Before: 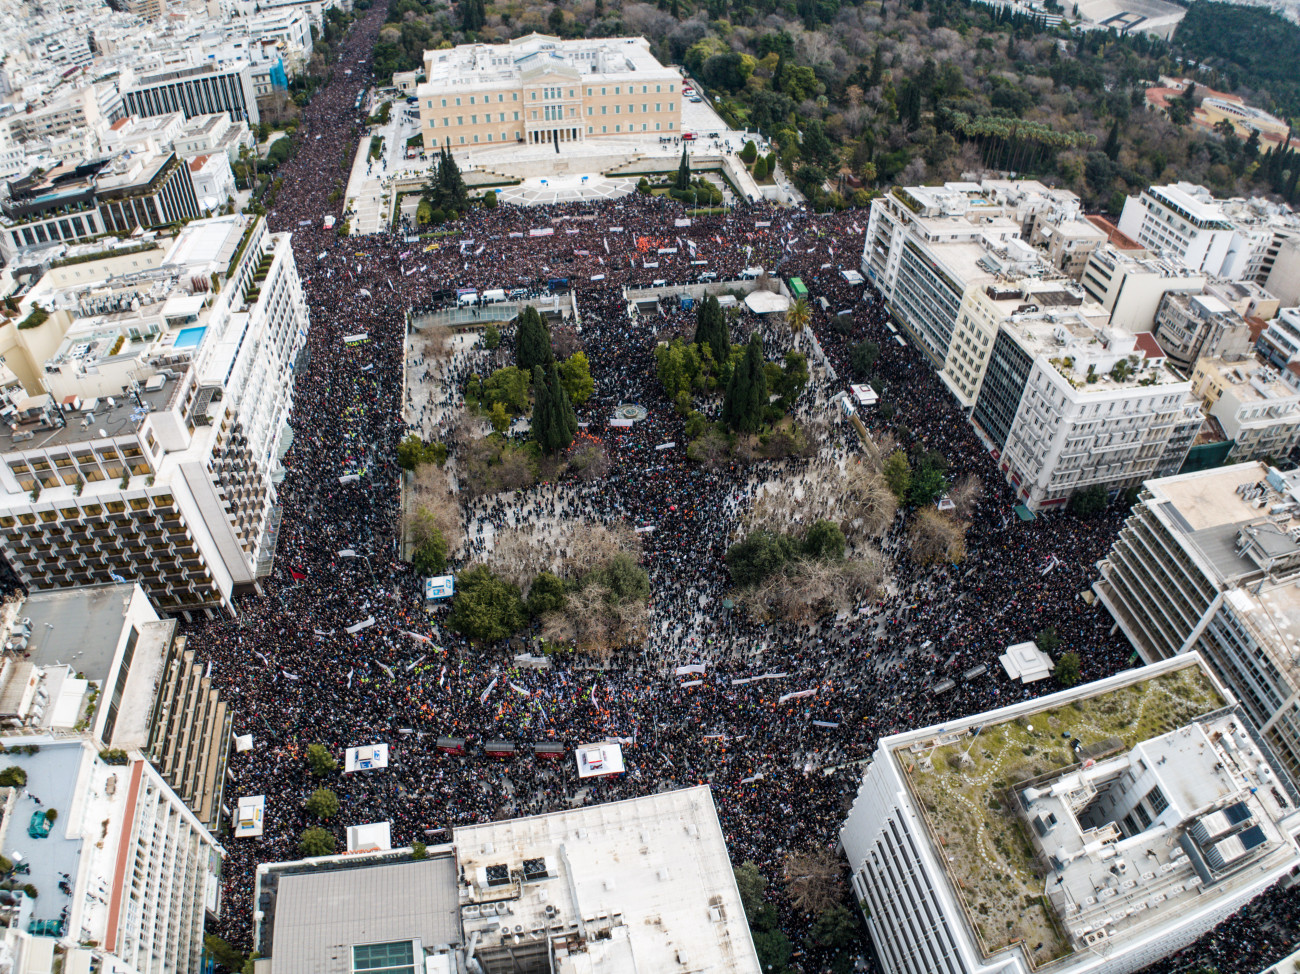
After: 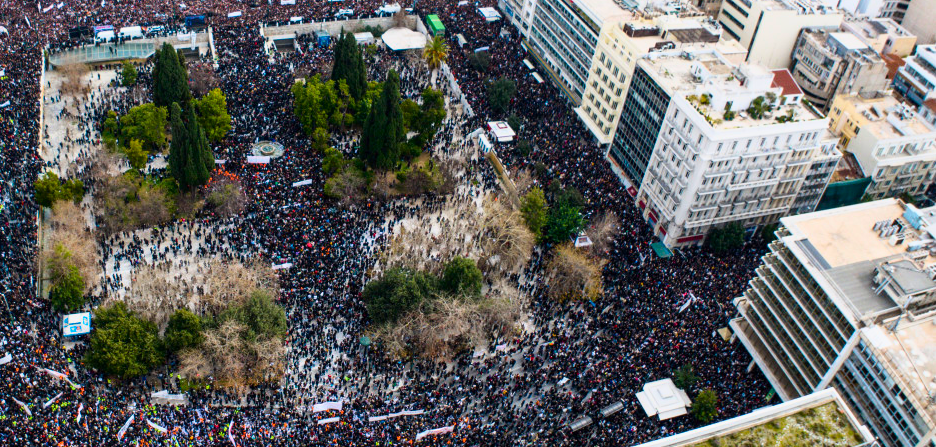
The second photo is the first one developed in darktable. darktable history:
crop and rotate: left 27.938%, top 27.046%, bottom 27.046%
tone curve: curves: ch0 [(0, 0) (0.091, 0.077) (0.517, 0.574) (0.745, 0.82) (0.844, 0.908) (0.909, 0.942) (1, 0.973)]; ch1 [(0, 0) (0.437, 0.404) (0.5, 0.5) (0.534, 0.546) (0.58, 0.603) (0.616, 0.649) (1, 1)]; ch2 [(0, 0) (0.442, 0.415) (0.5, 0.5) (0.535, 0.547) (0.585, 0.62) (1, 1)], color space Lab, independent channels, preserve colors none
color balance rgb: linear chroma grading › global chroma 6.48%, perceptual saturation grading › global saturation 12.96%, global vibrance 6.02%
